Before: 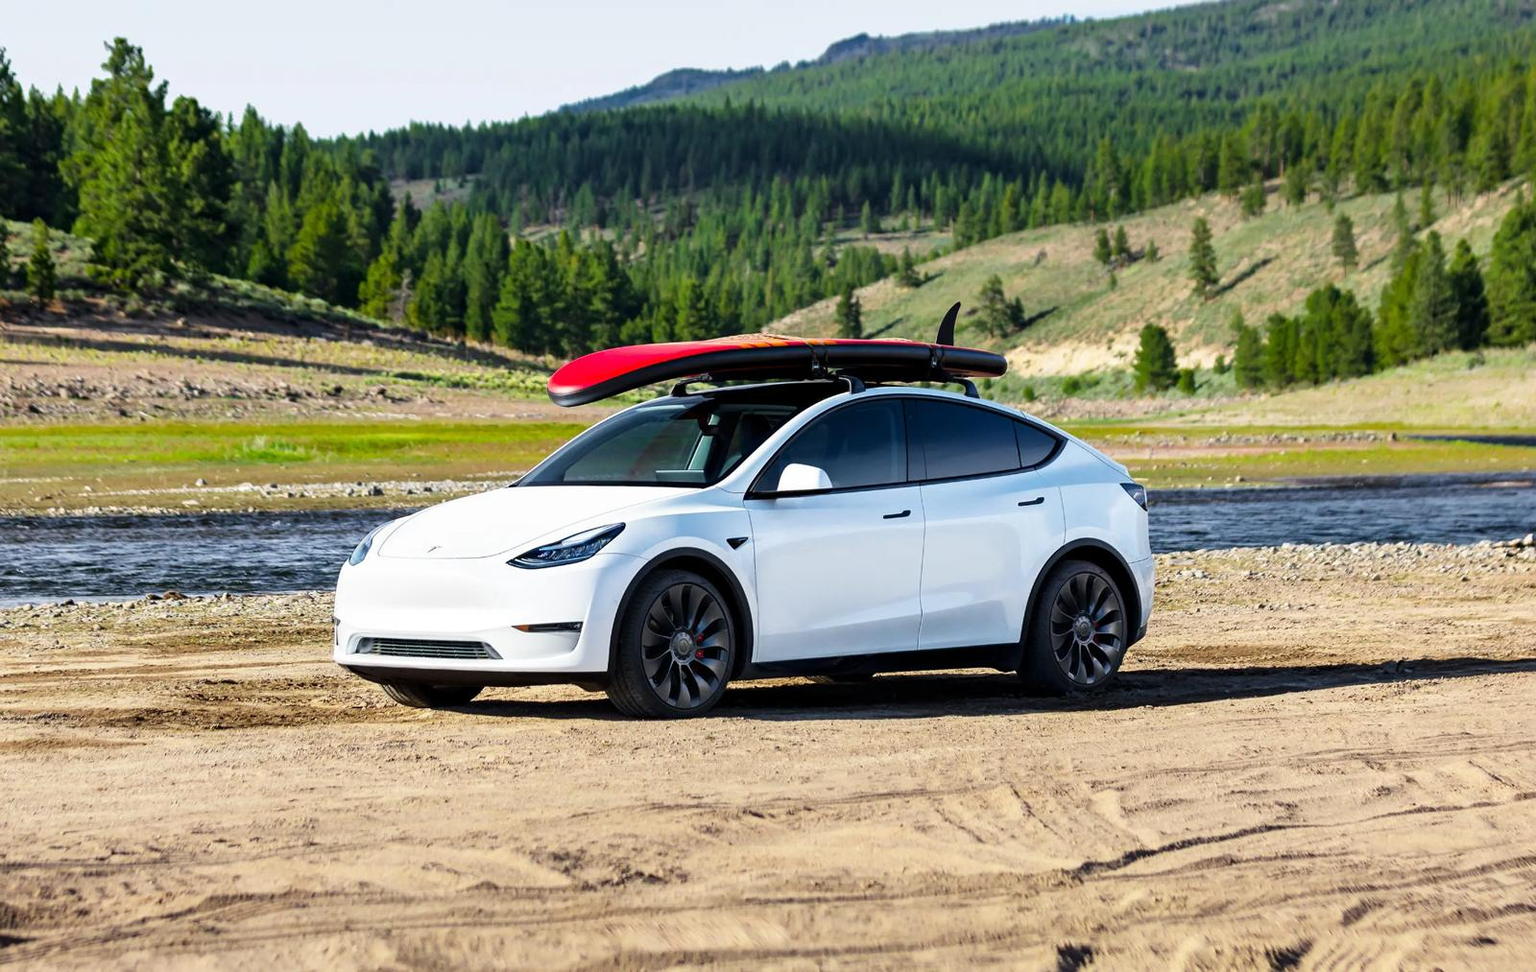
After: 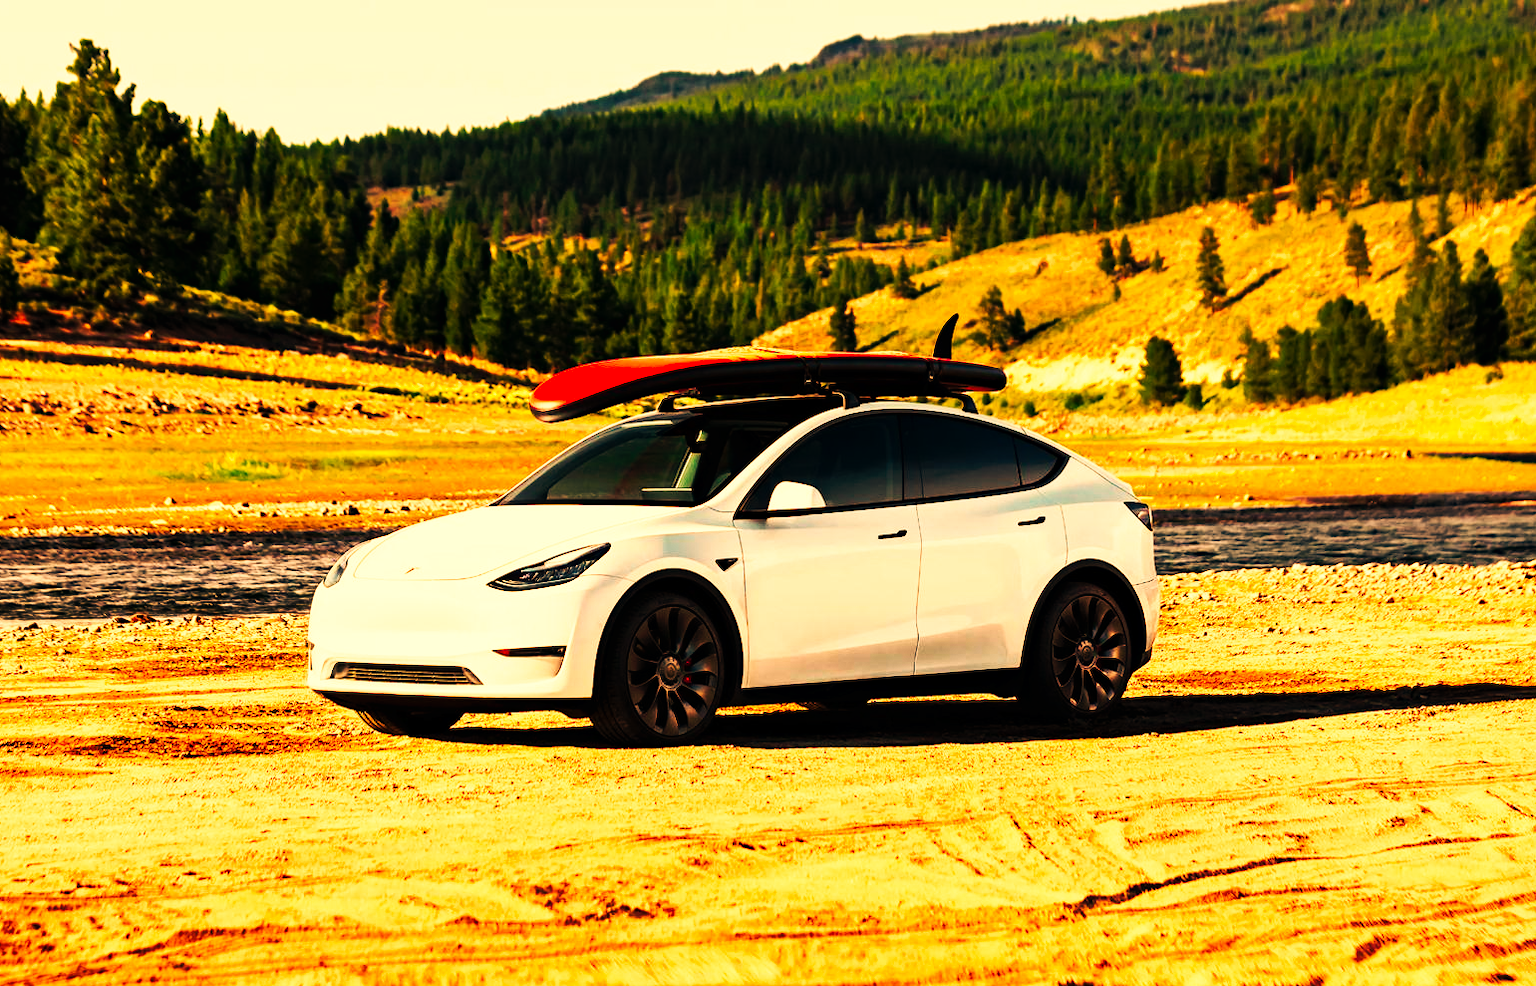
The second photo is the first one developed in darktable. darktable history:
tone curve: curves: ch0 [(0, 0) (0.003, 0.003) (0.011, 0.005) (0.025, 0.005) (0.044, 0.008) (0.069, 0.015) (0.1, 0.023) (0.136, 0.032) (0.177, 0.046) (0.224, 0.072) (0.277, 0.124) (0.335, 0.174) (0.399, 0.253) (0.468, 0.365) (0.543, 0.519) (0.623, 0.675) (0.709, 0.805) (0.801, 0.908) (0.898, 0.97) (1, 1)], preserve colors none
crop and rotate: left 2.536%, right 1.107%, bottom 2.246%
white balance: red 1.467, blue 0.684
haze removal: compatibility mode true, adaptive false
exposure: compensate highlight preservation false
